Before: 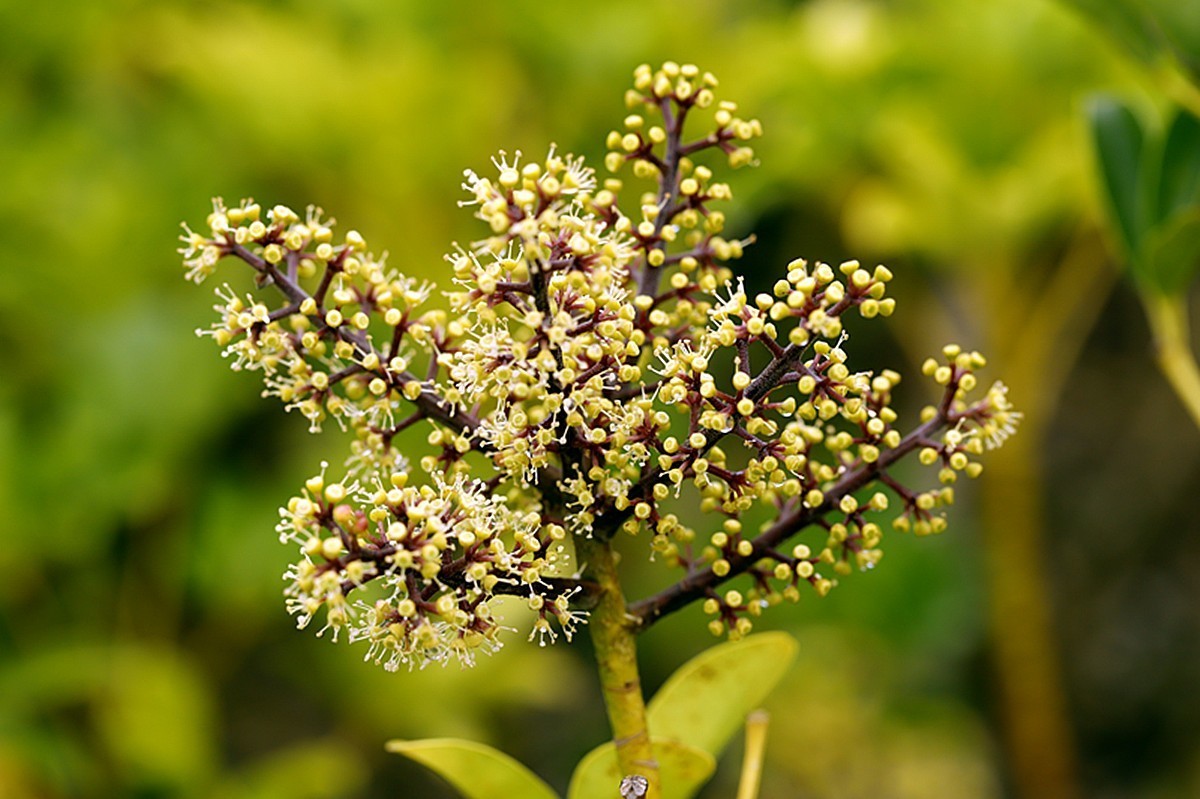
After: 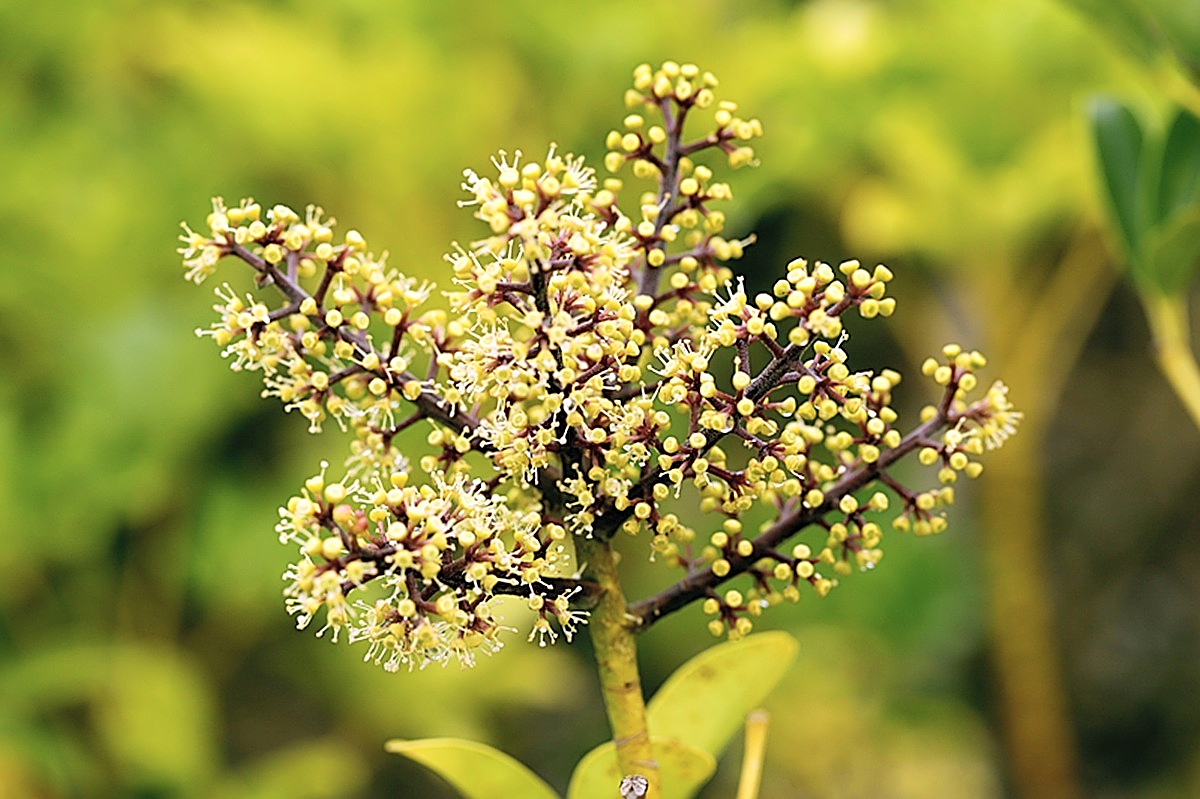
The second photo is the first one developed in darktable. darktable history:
sharpen: on, module defaults
contrast brightness saturation: contrast 0.14, brightness 0.21
